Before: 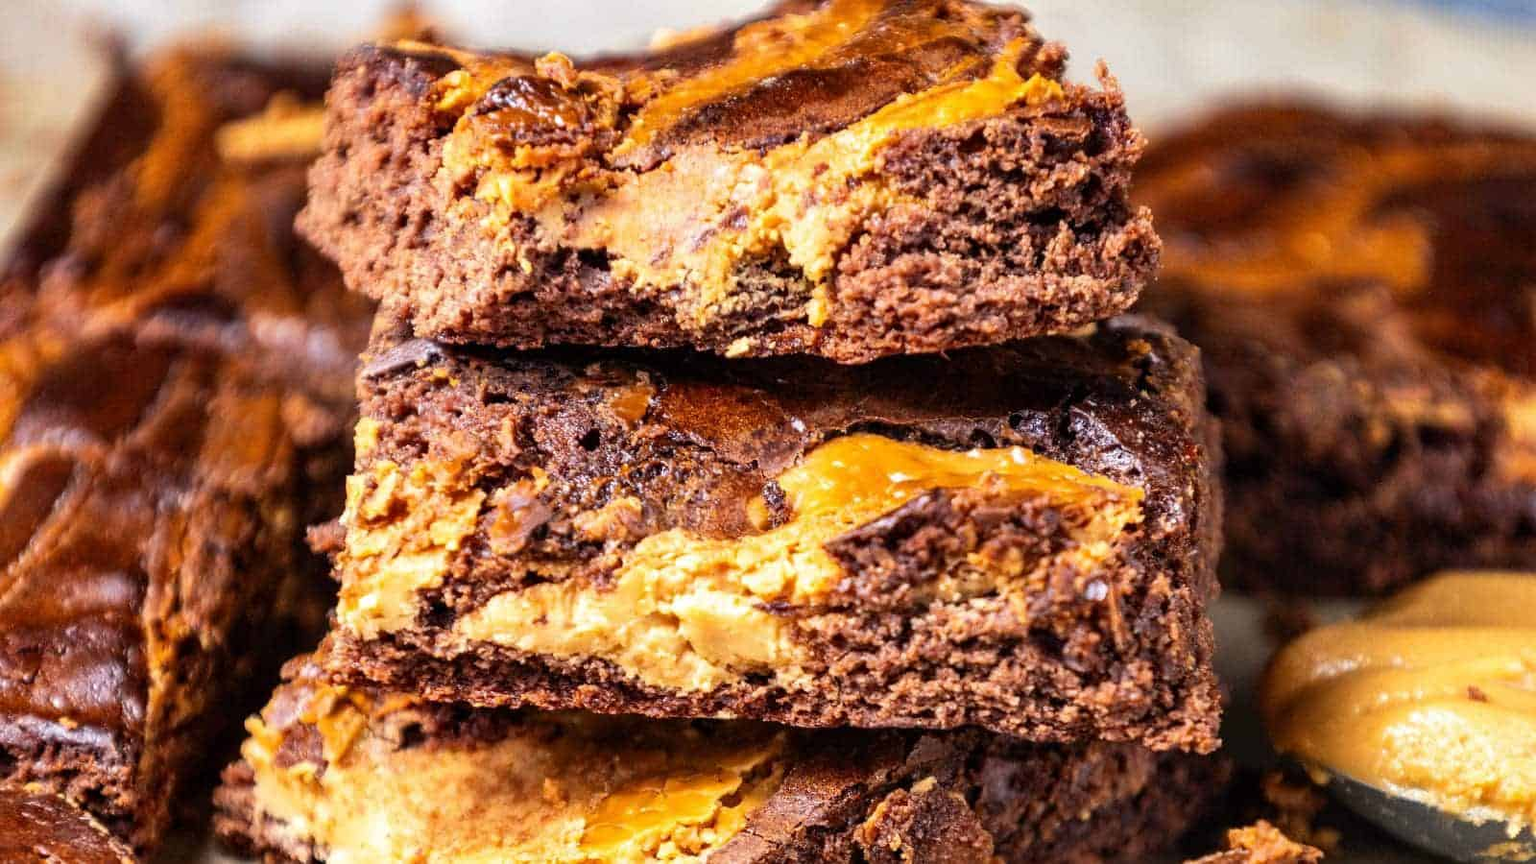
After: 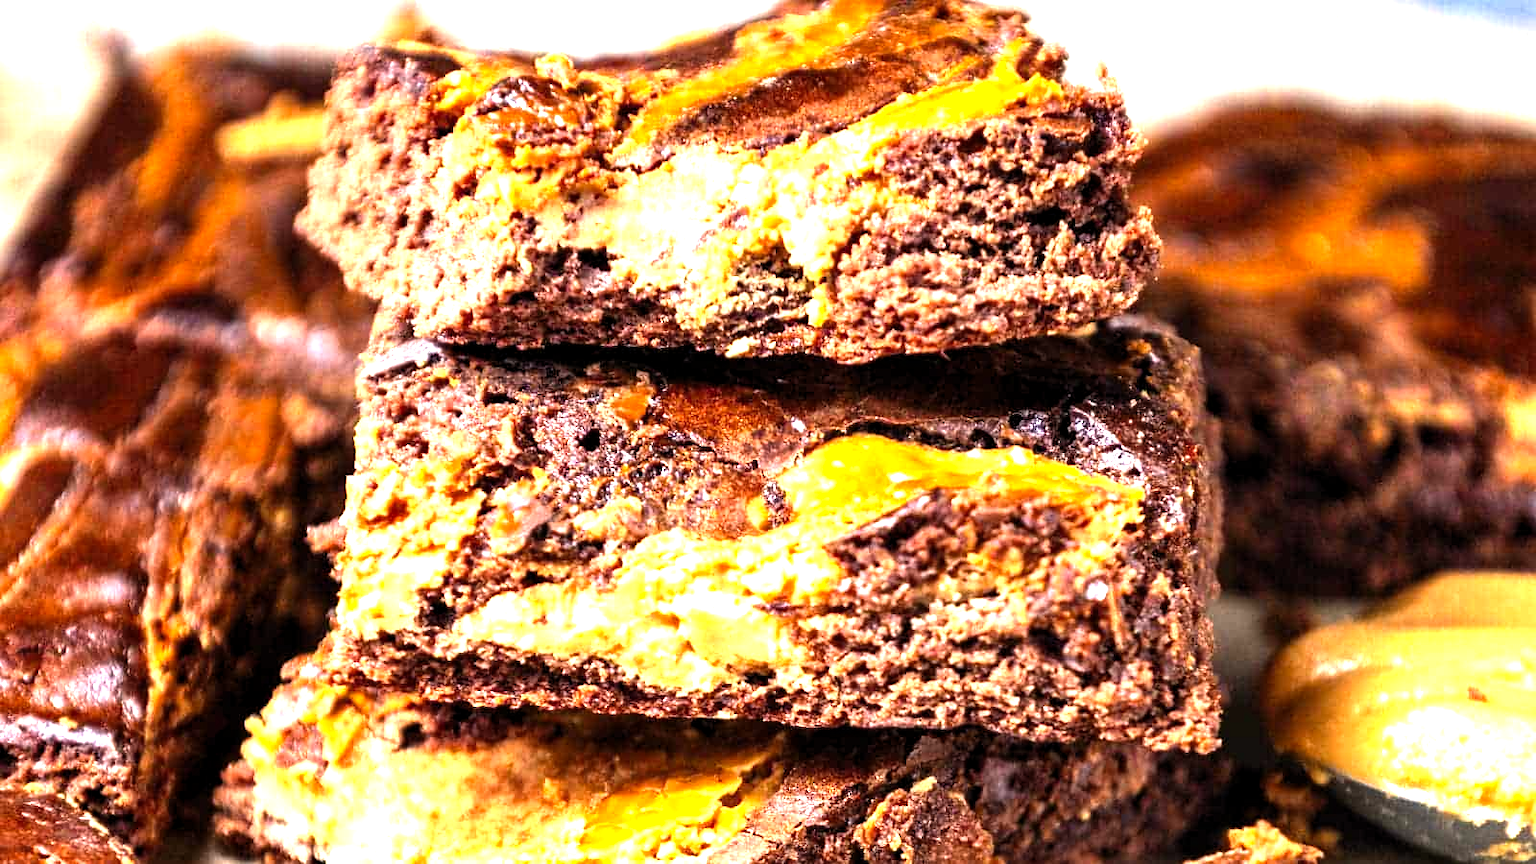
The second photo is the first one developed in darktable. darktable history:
exposure: compensate highlight preservation false
levels: levels [0.012, 0.367, 0.697]
